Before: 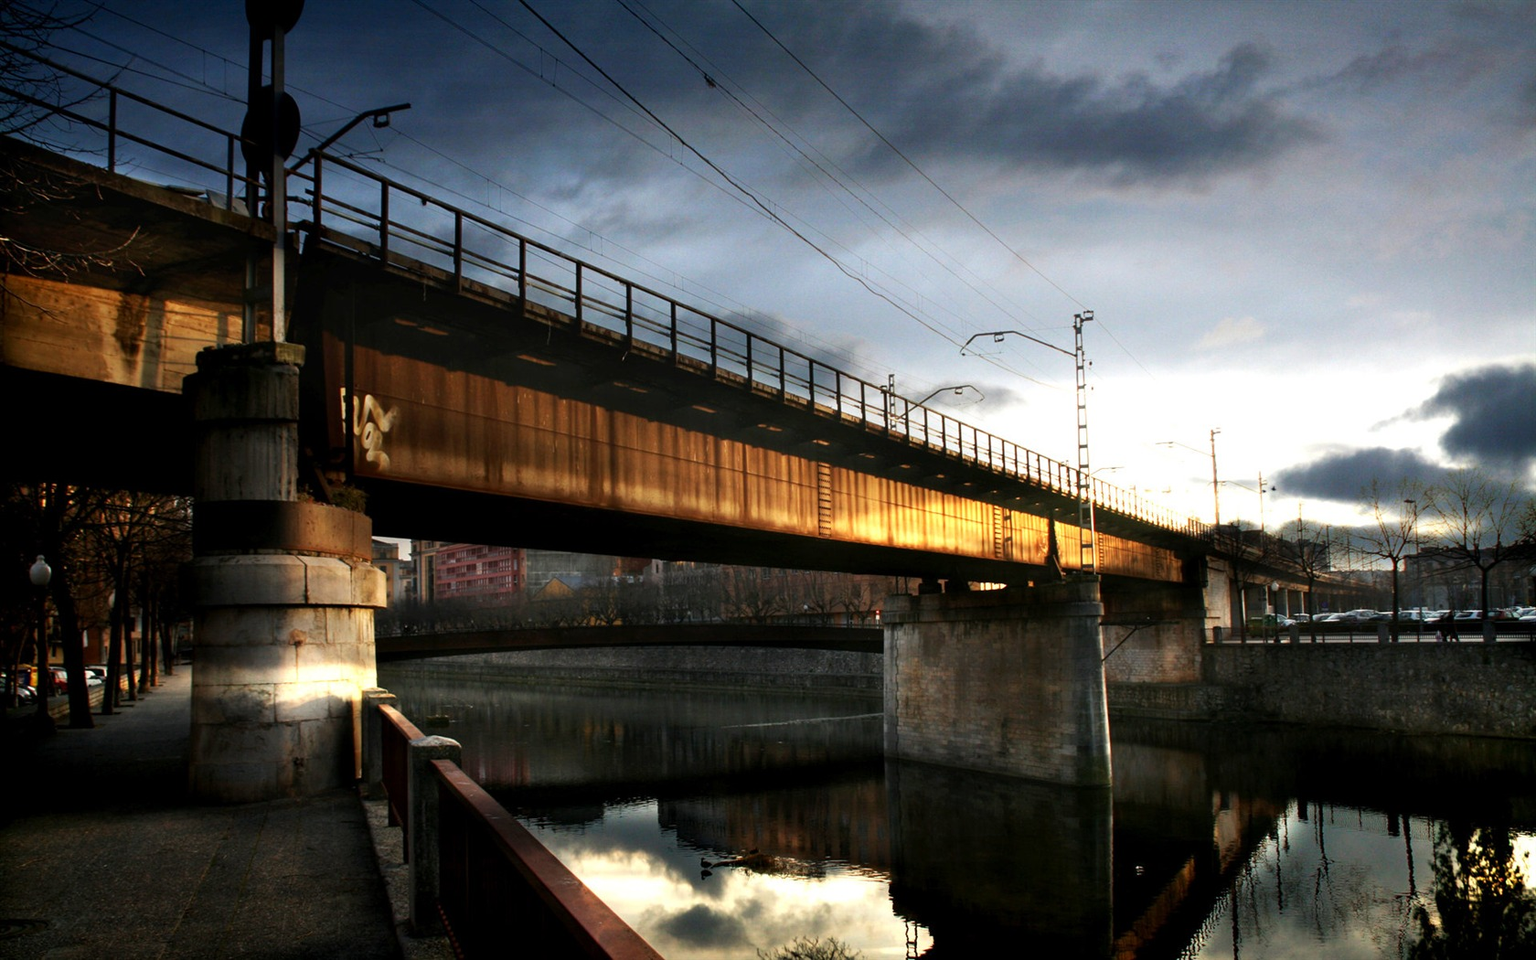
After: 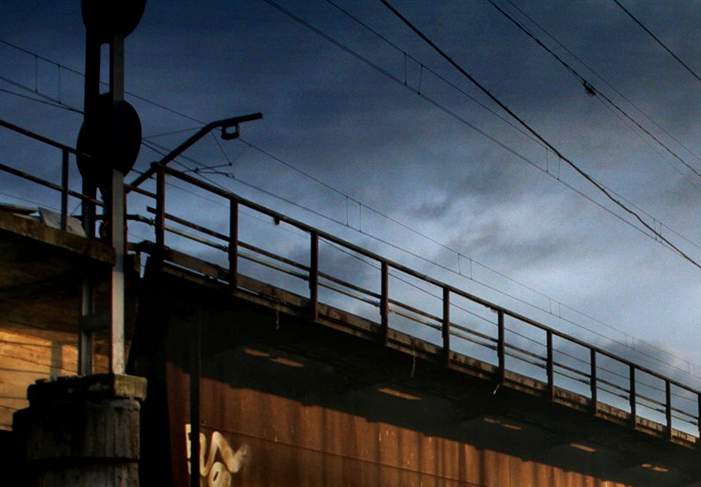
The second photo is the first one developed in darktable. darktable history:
crop and rotate: left 11.181%, top 0.073%, right 47.078%, bottom 53.456%
local contrast: mode bilateral grid, contrast 20, coarseness 50, detail 129%, midtone range 0.2
